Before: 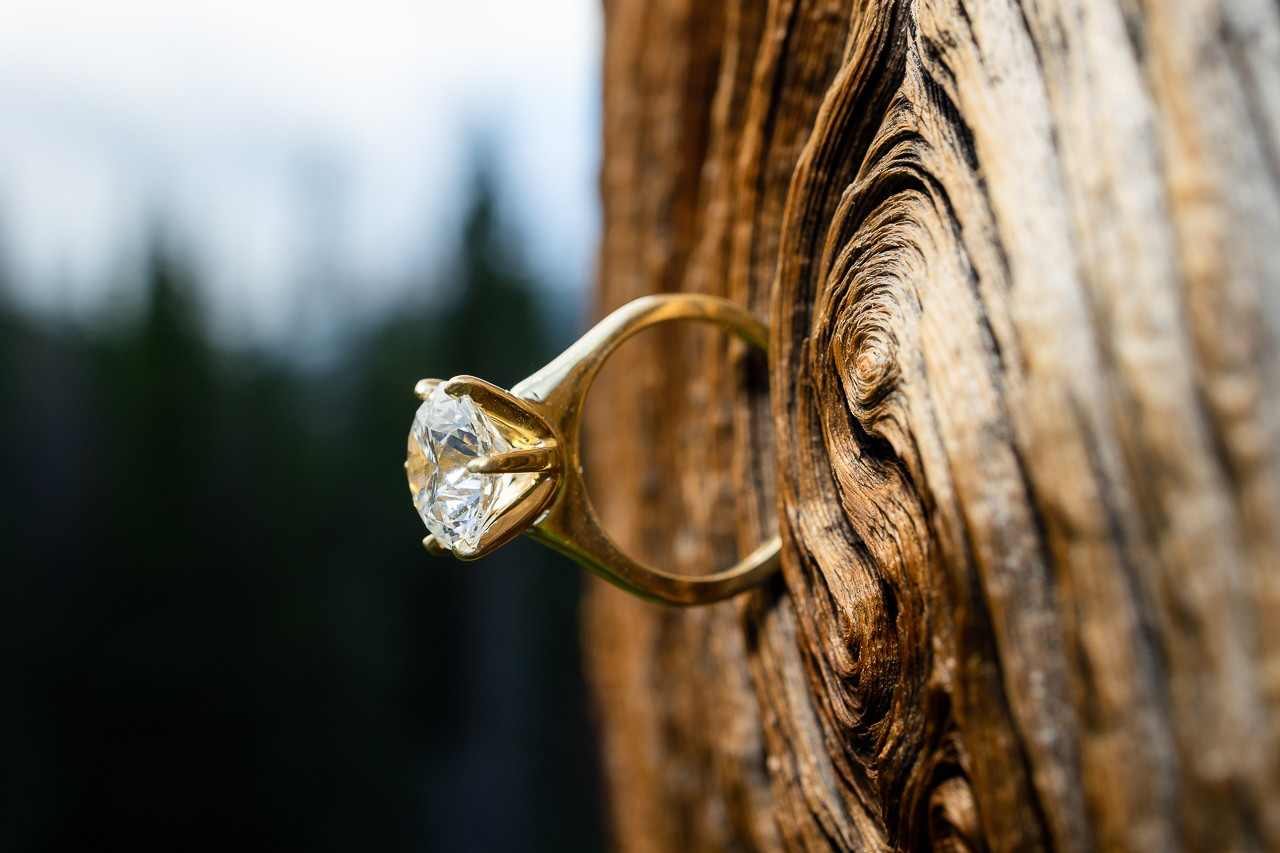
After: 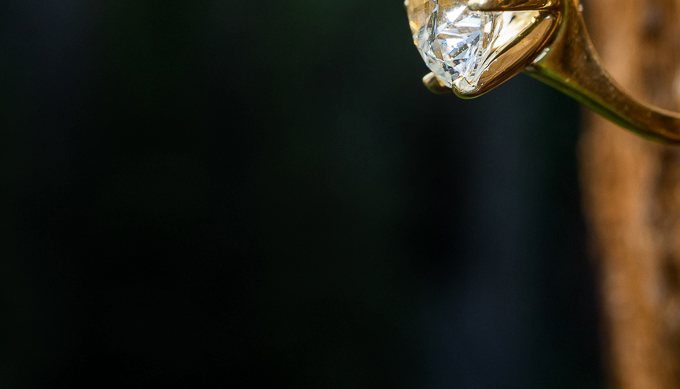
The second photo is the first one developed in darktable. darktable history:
crop and rotate: top 54.248%, right 46.828%, bottom 0.134%
local contrast: on, module defaults
